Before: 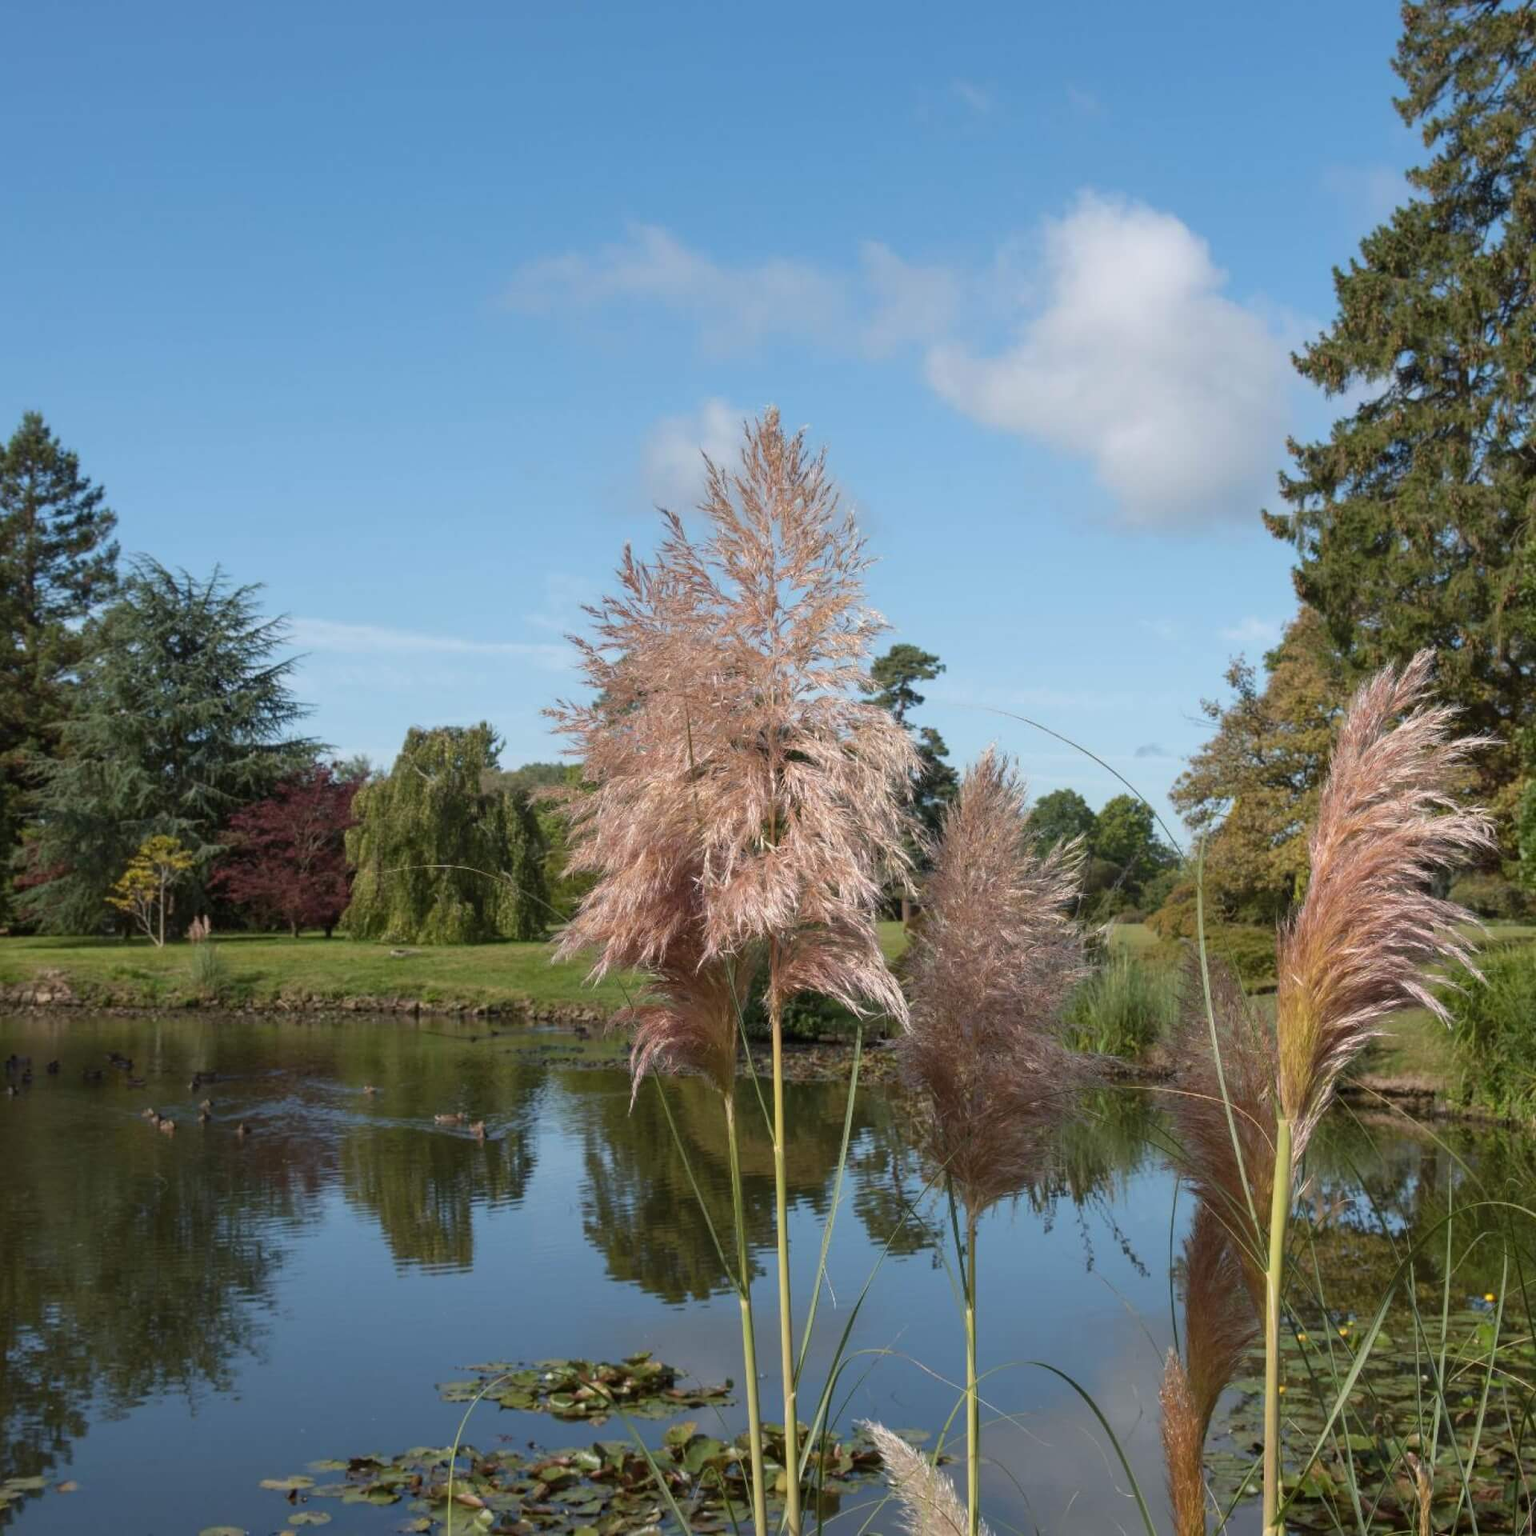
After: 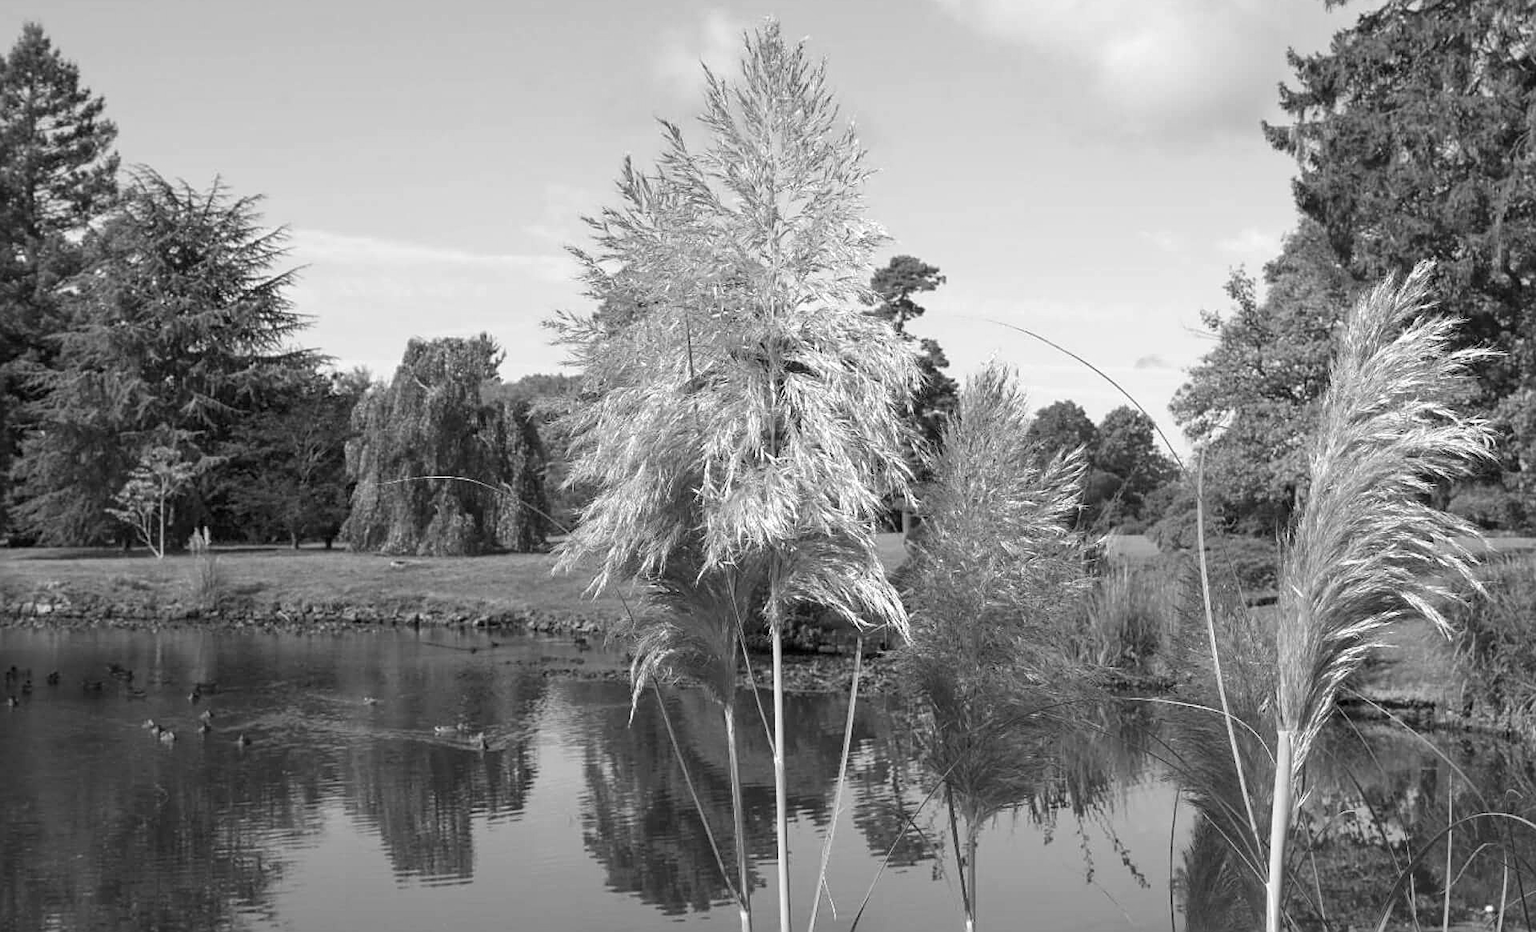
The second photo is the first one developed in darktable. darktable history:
color balance rgb: perceptual saturation grading › global saturation 10%
sharpen: on, module defaults
monochrome: on, module defaults
exposure: black level correction 0.001, exposure 0.5 EV, compensate exposure bias true, compensate highlight preservation false
velvia: on, module defaults
crop and rotate: top 25.357%, bottom 13.942%
